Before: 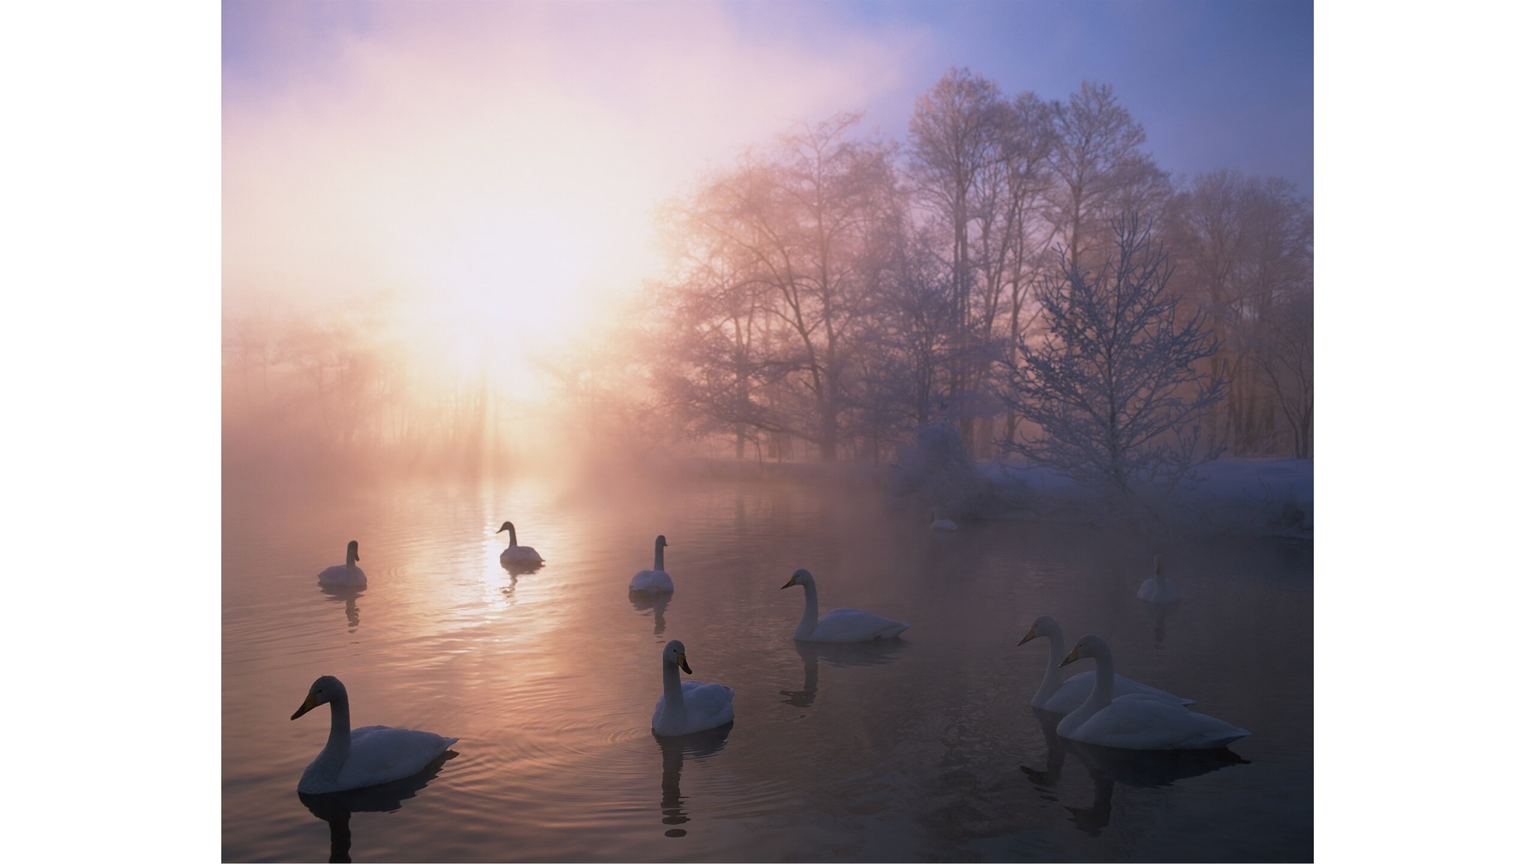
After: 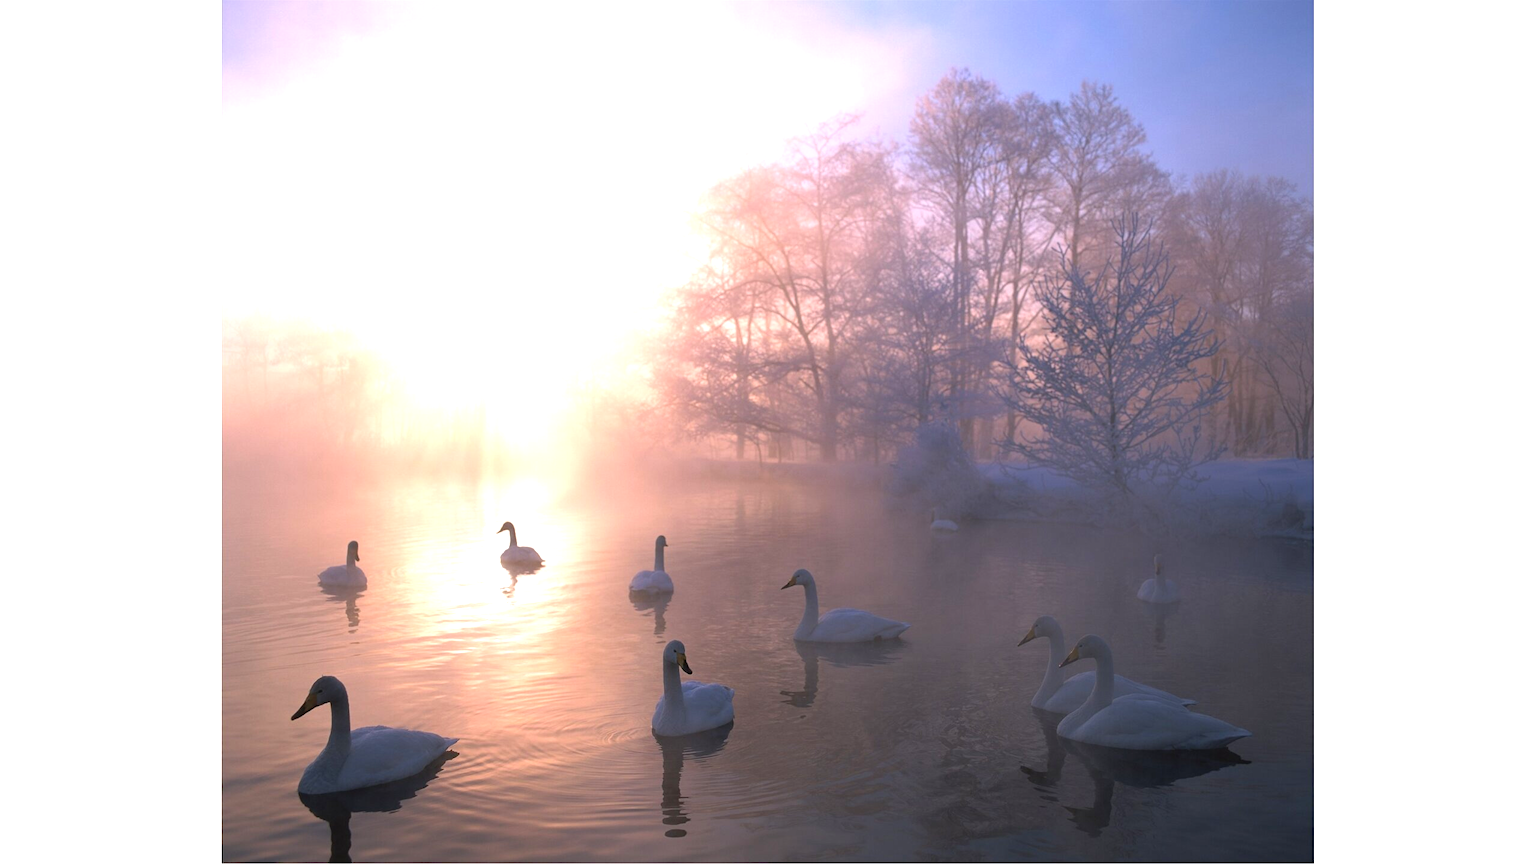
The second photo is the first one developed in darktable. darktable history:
white balance: emerald 1
exposure: exposure 1 EV, compensate highlight preservation false
